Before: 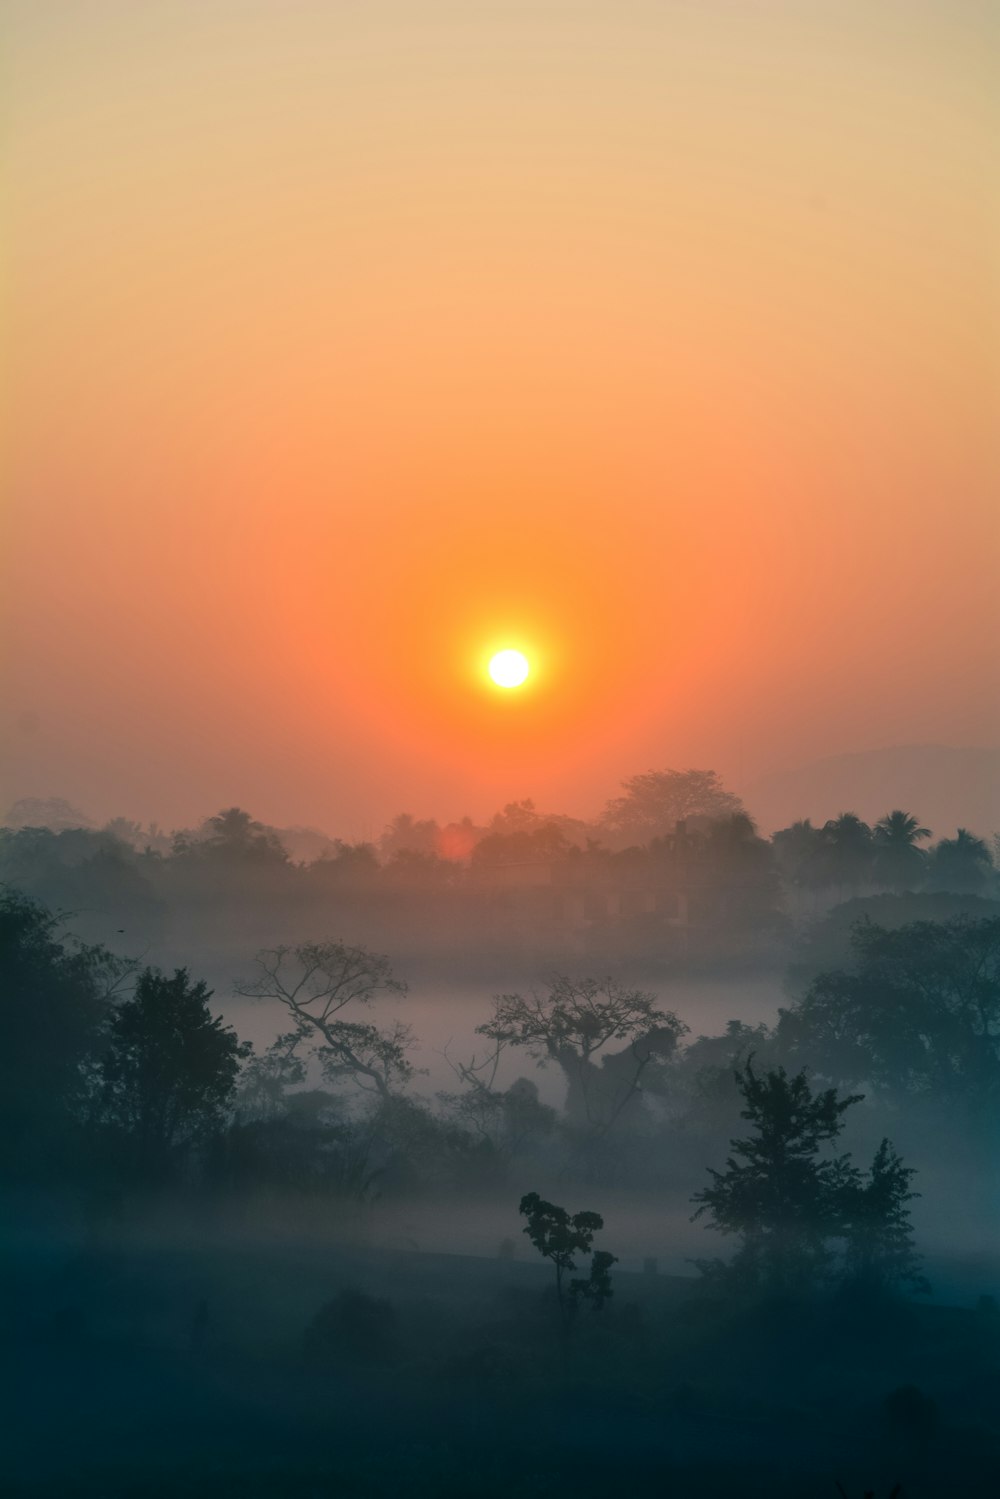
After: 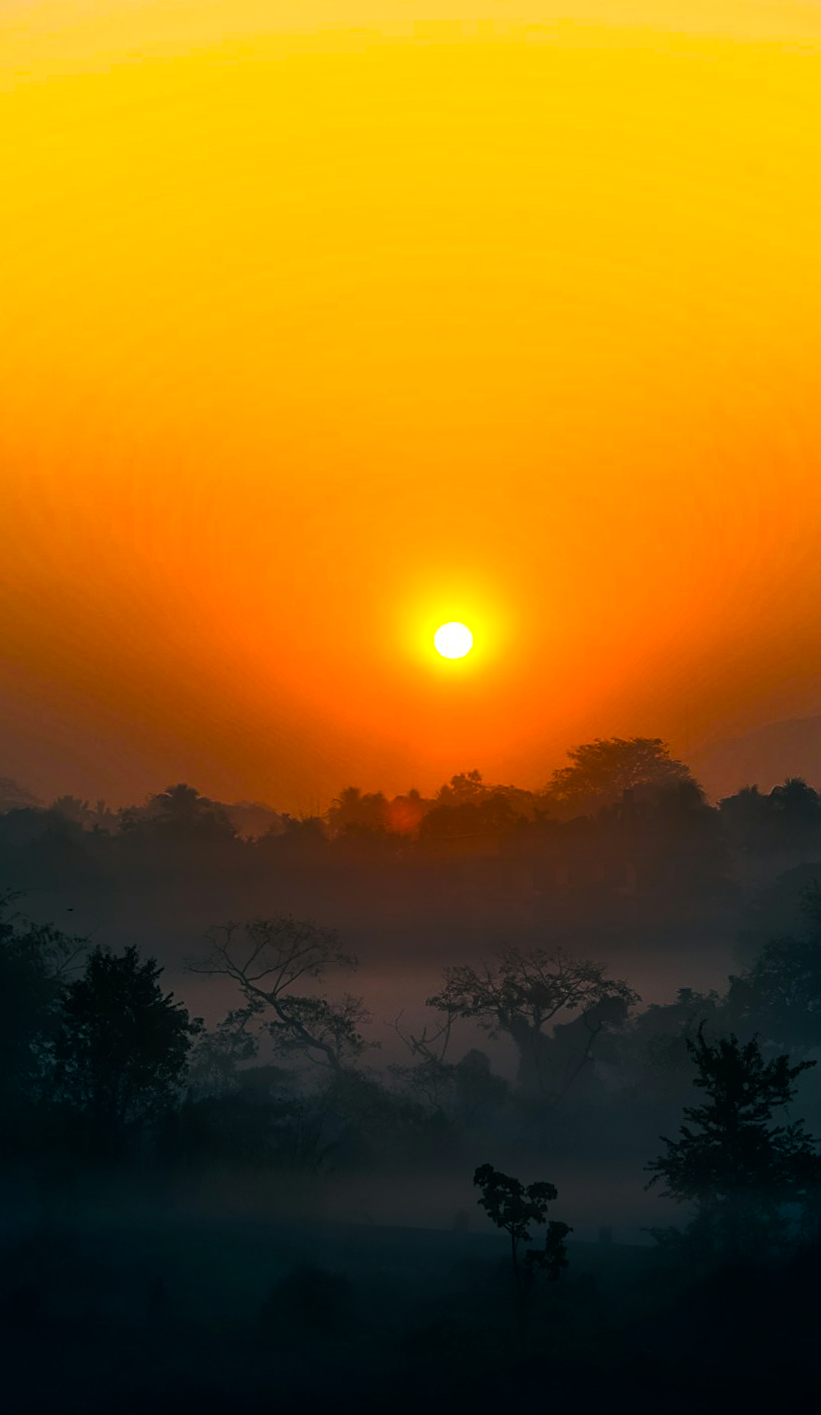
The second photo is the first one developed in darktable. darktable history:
base curve: curves: ch0 [(0, 0) (0.005, 0.002) (0.193, 0.295) (0.399, 0.664) (0.75, 0.928) (1, 1)]
crop and rotate: angle 1°, left 4.281%, top 0.642%, right 11.383%, bottom 2.486%
exposure: exposure -0.041 EV, compensate highlight preservation false
color balance rgb: linear chroma grading › global chroma 40.15%, perceptual saturation grading › global saturation 60.58%, perceptual saturation grading › highlights 20.44%, perceptual saturation grading › shadows -50.36%, perceptual brilliance grading › highlights 2.19%, perceptual brilliance grading › mid-tones -50.36%, perceptual brilliance grading › shadows -50.36%
sharpen: on, module defaults
